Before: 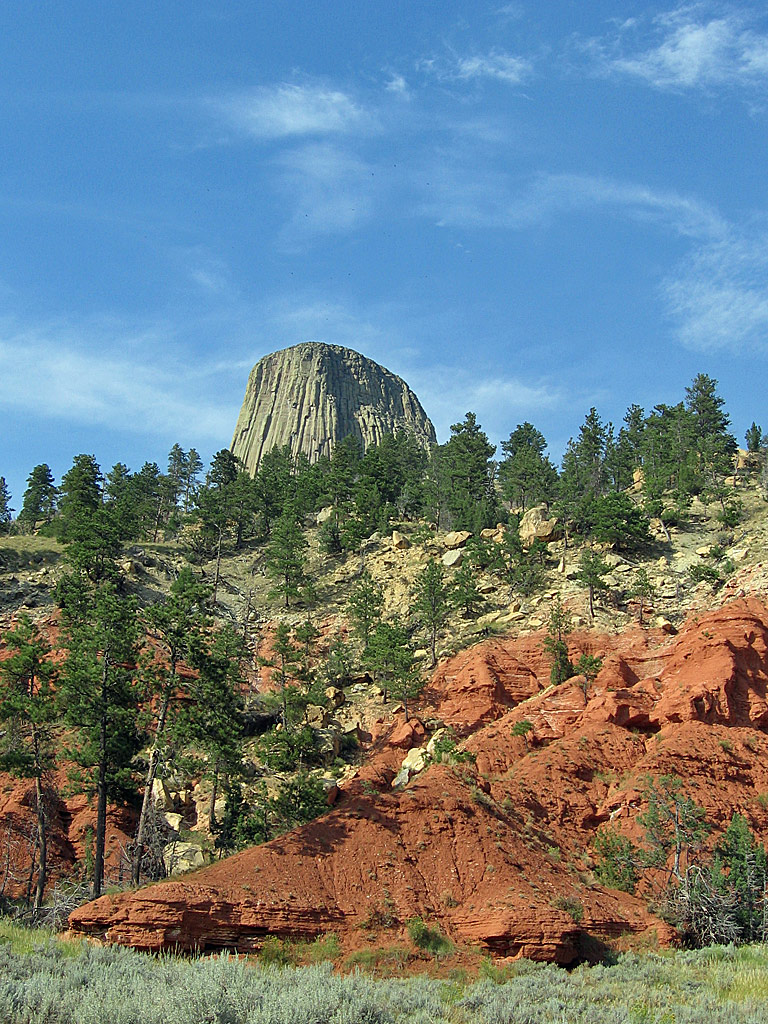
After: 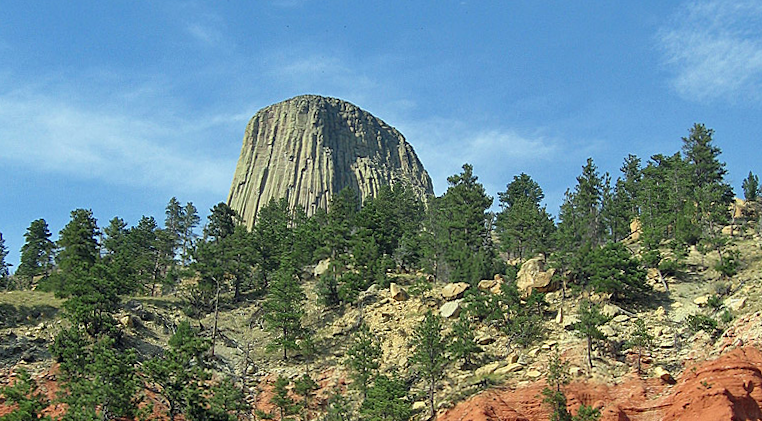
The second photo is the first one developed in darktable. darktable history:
rotate and perspective: rotation -0.45°, automatic cropping original format, crop left 0.008, crop right 0.992, crop top 0.012, crop bottom 0.988
crop and rotate: top 23.84%, bottom 34.294%
